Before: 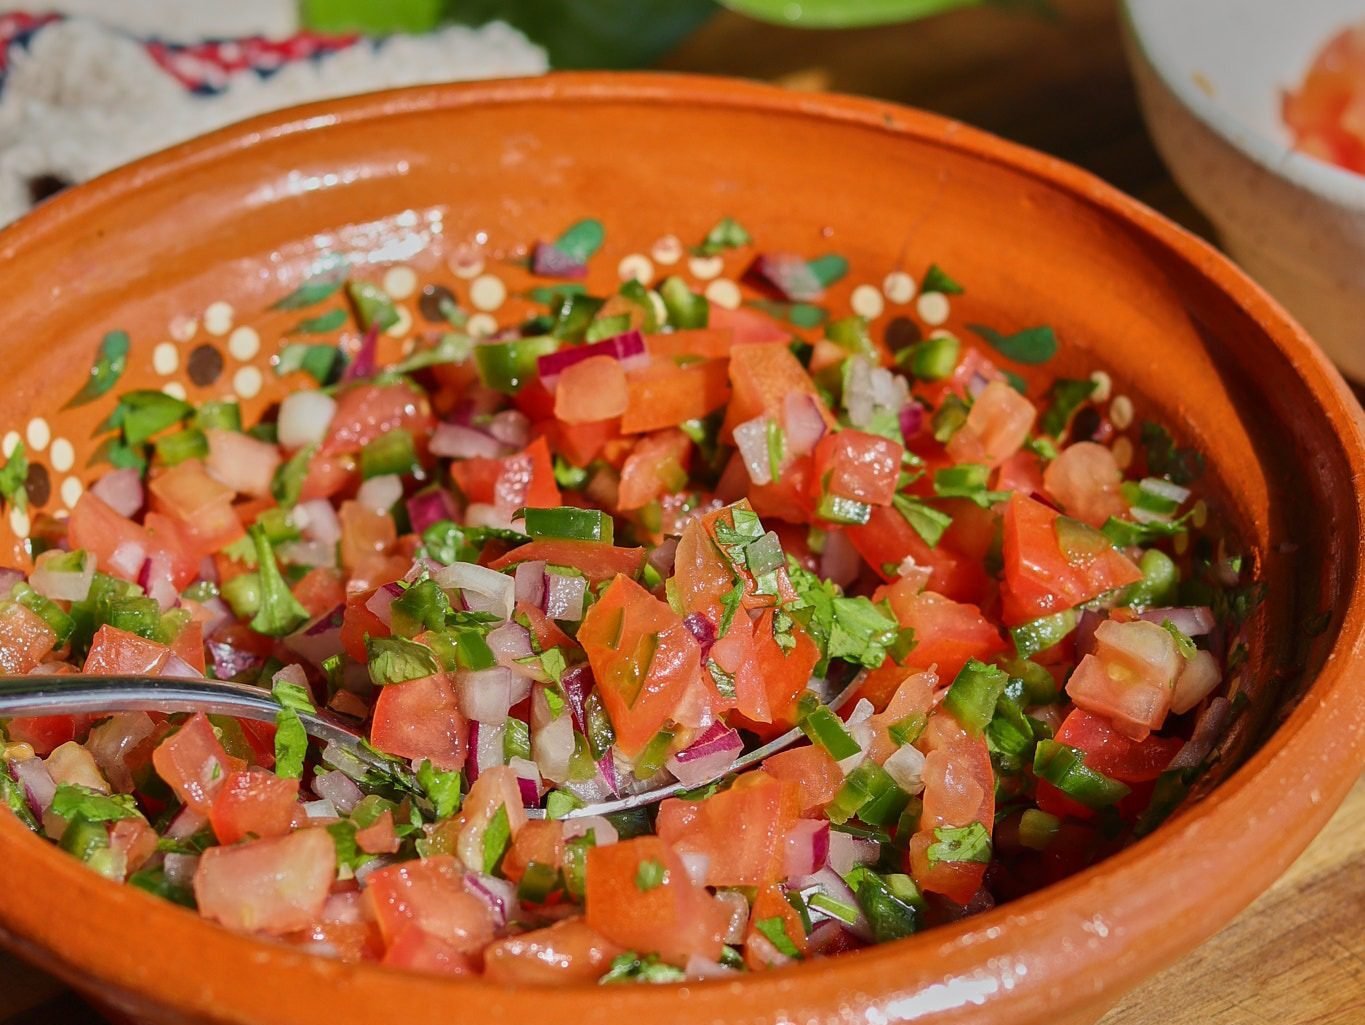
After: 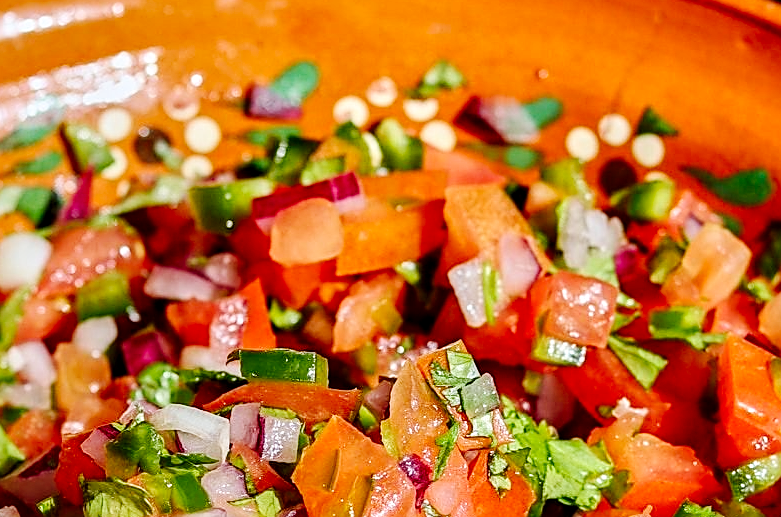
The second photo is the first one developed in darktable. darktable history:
crop: left 20.932%, top 15.471%, right 21.848%, bottom 34.081%
sharpen: on, module defaults
base curve: curves: ch0 [(0, 0) (0.036, 0.025) (0.121, 0.166) (0.206, 0.329) (0.605, 0.79) (1, 1)], preserve colors none
levels: mode automatic
local contrast: highlights 25%, shadows 75%, midtone range 0.75
white balance: red 0.974, blue 1.044
